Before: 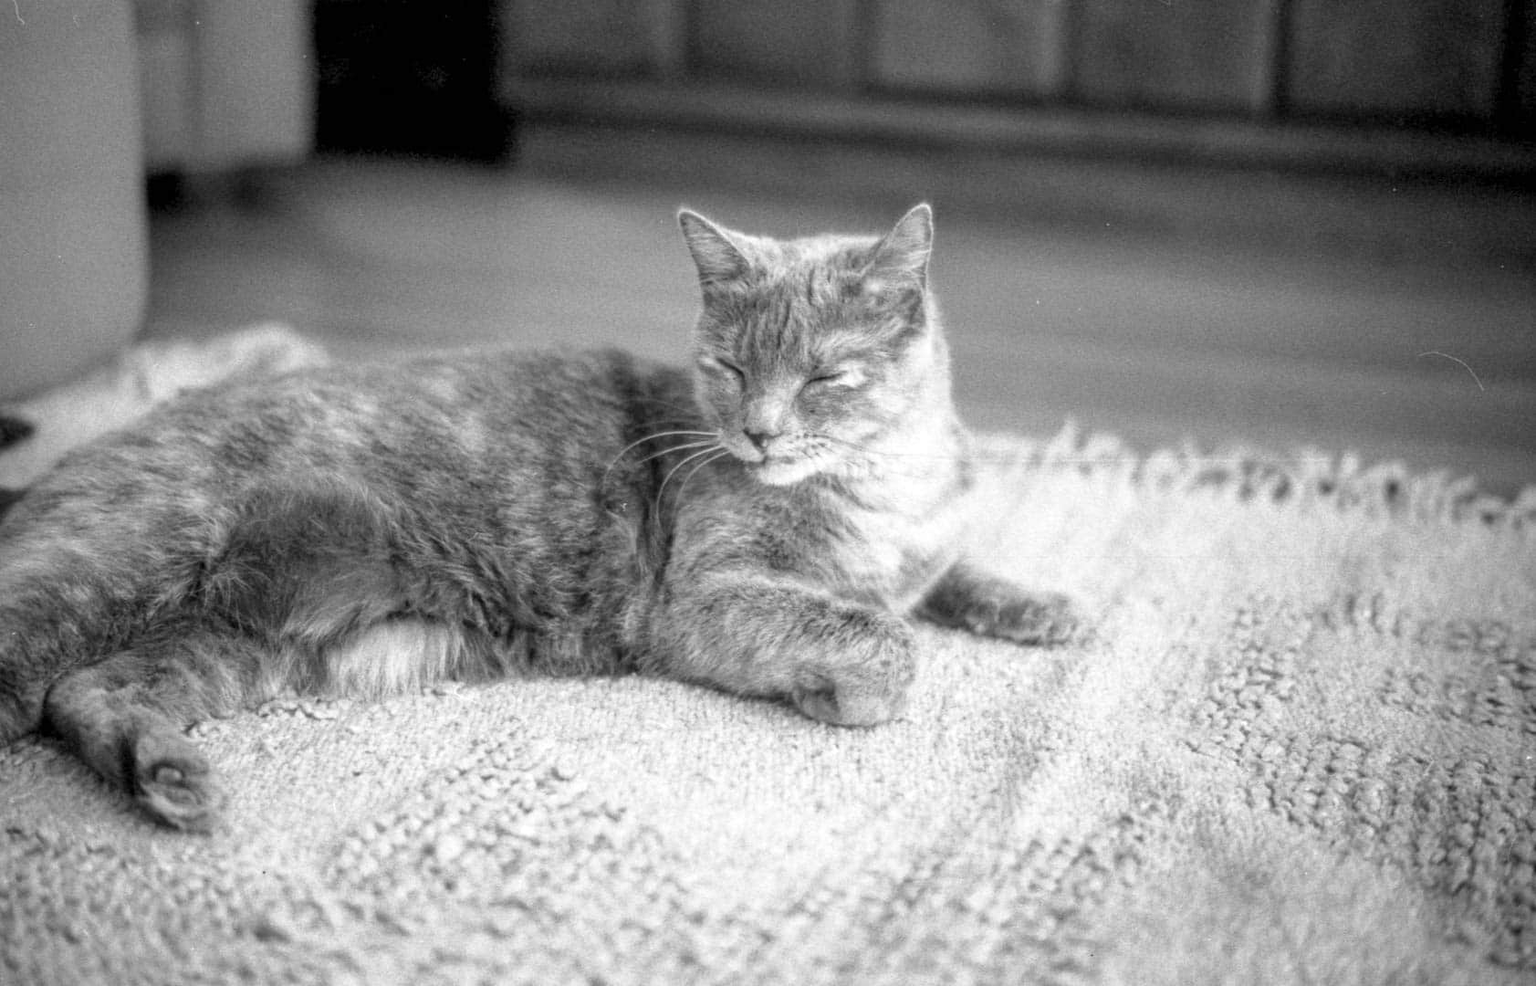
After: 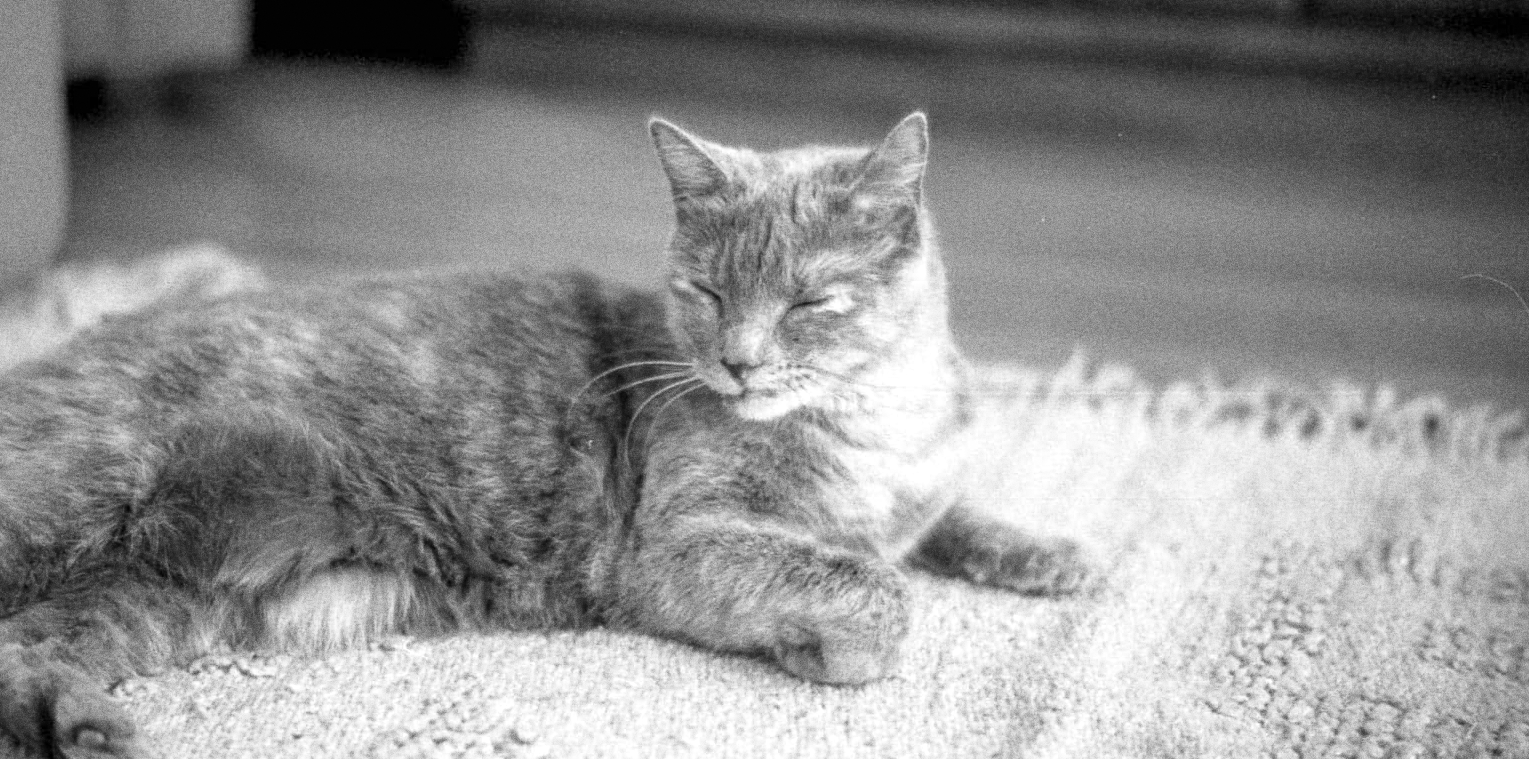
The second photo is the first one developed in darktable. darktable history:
grain: coarseness 11.82 ISO, strength 36.67%, mid-tones bias 74.17%
shadows and highlights: shadows -10, white point adjustment 1.5, highlights 10
crop: left 5.596%, top 10.314%, right 3.534%, bottom 19.395%
color balance rgb: linear chroma grading › global chroma 15%, perceptual saturation grading › global saturation 30%
